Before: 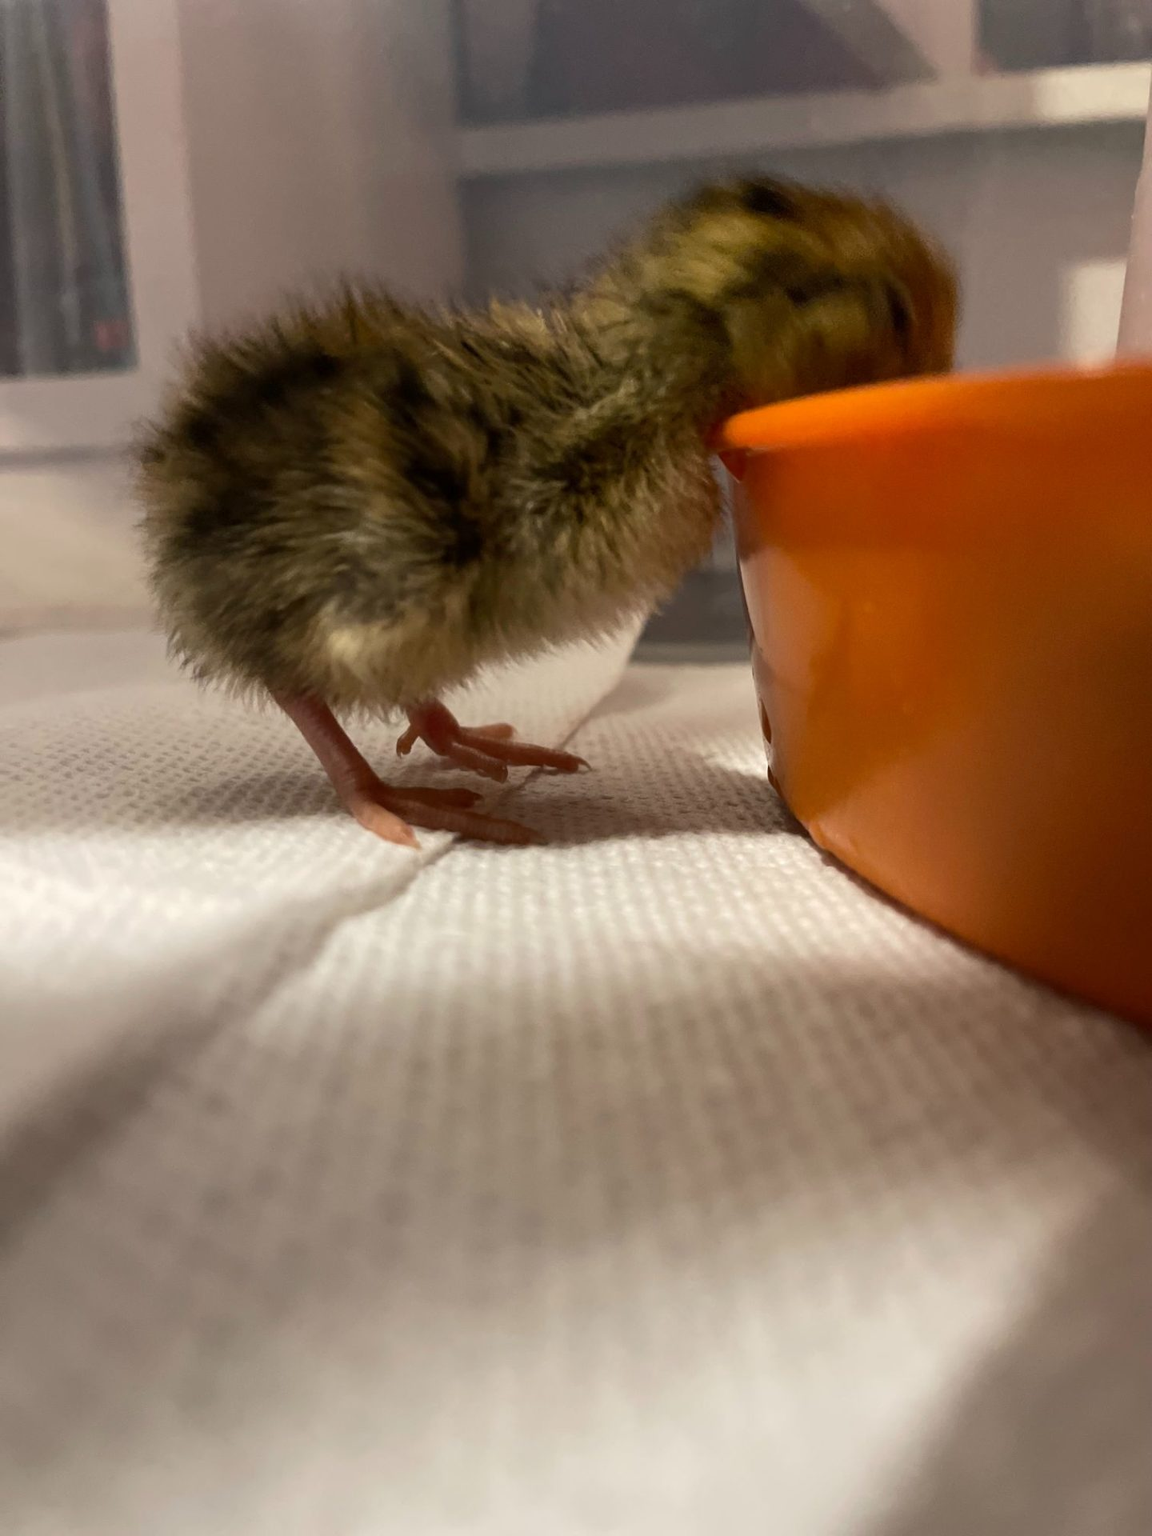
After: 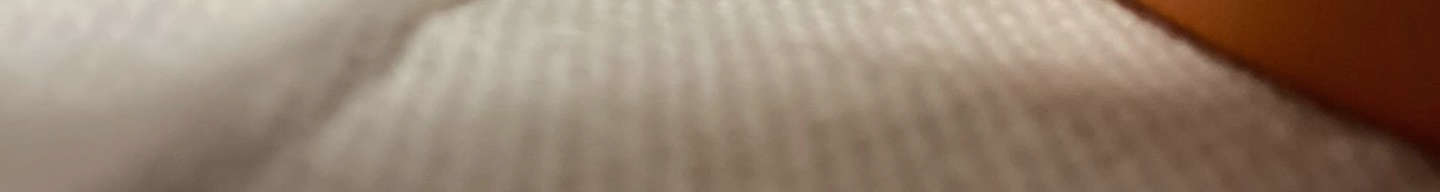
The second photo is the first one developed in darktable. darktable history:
exposure: exposure -0.462 EV, compensate highlight preservation false
crop and rotate: top 59.084%, bottom 30.916%
shadows and highlights: radius 125.46, shadows 30.51, highlights -30.51, low approximation 0.01, soften with gaussian
